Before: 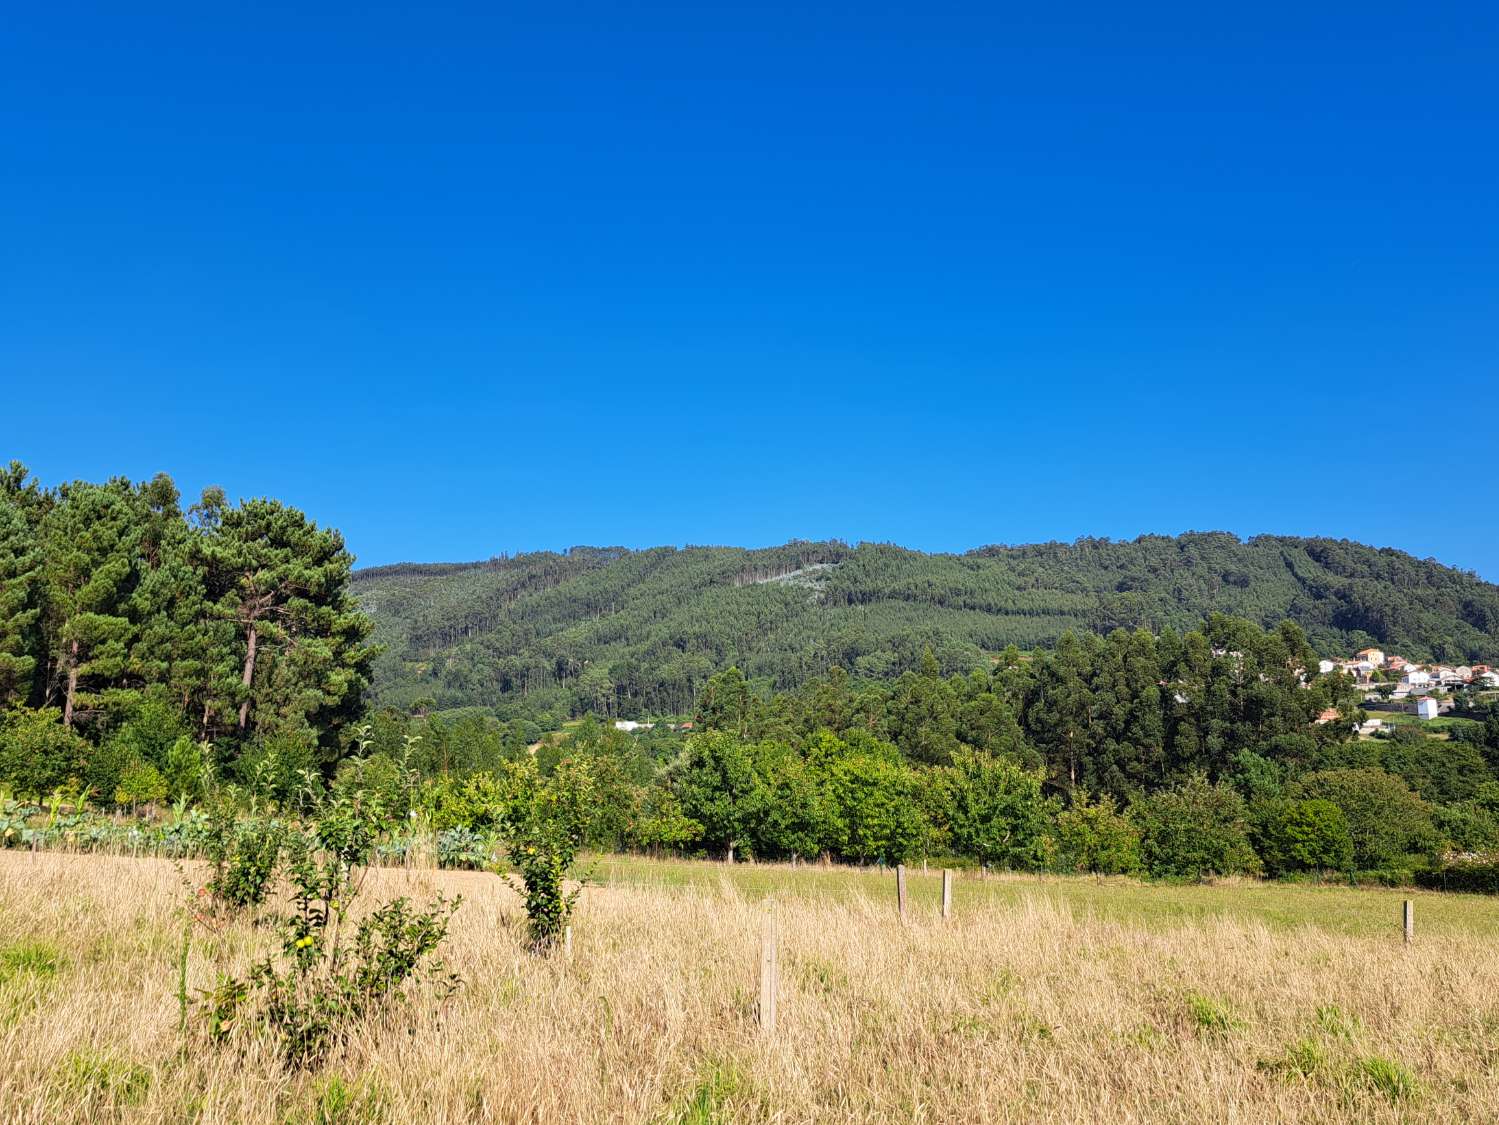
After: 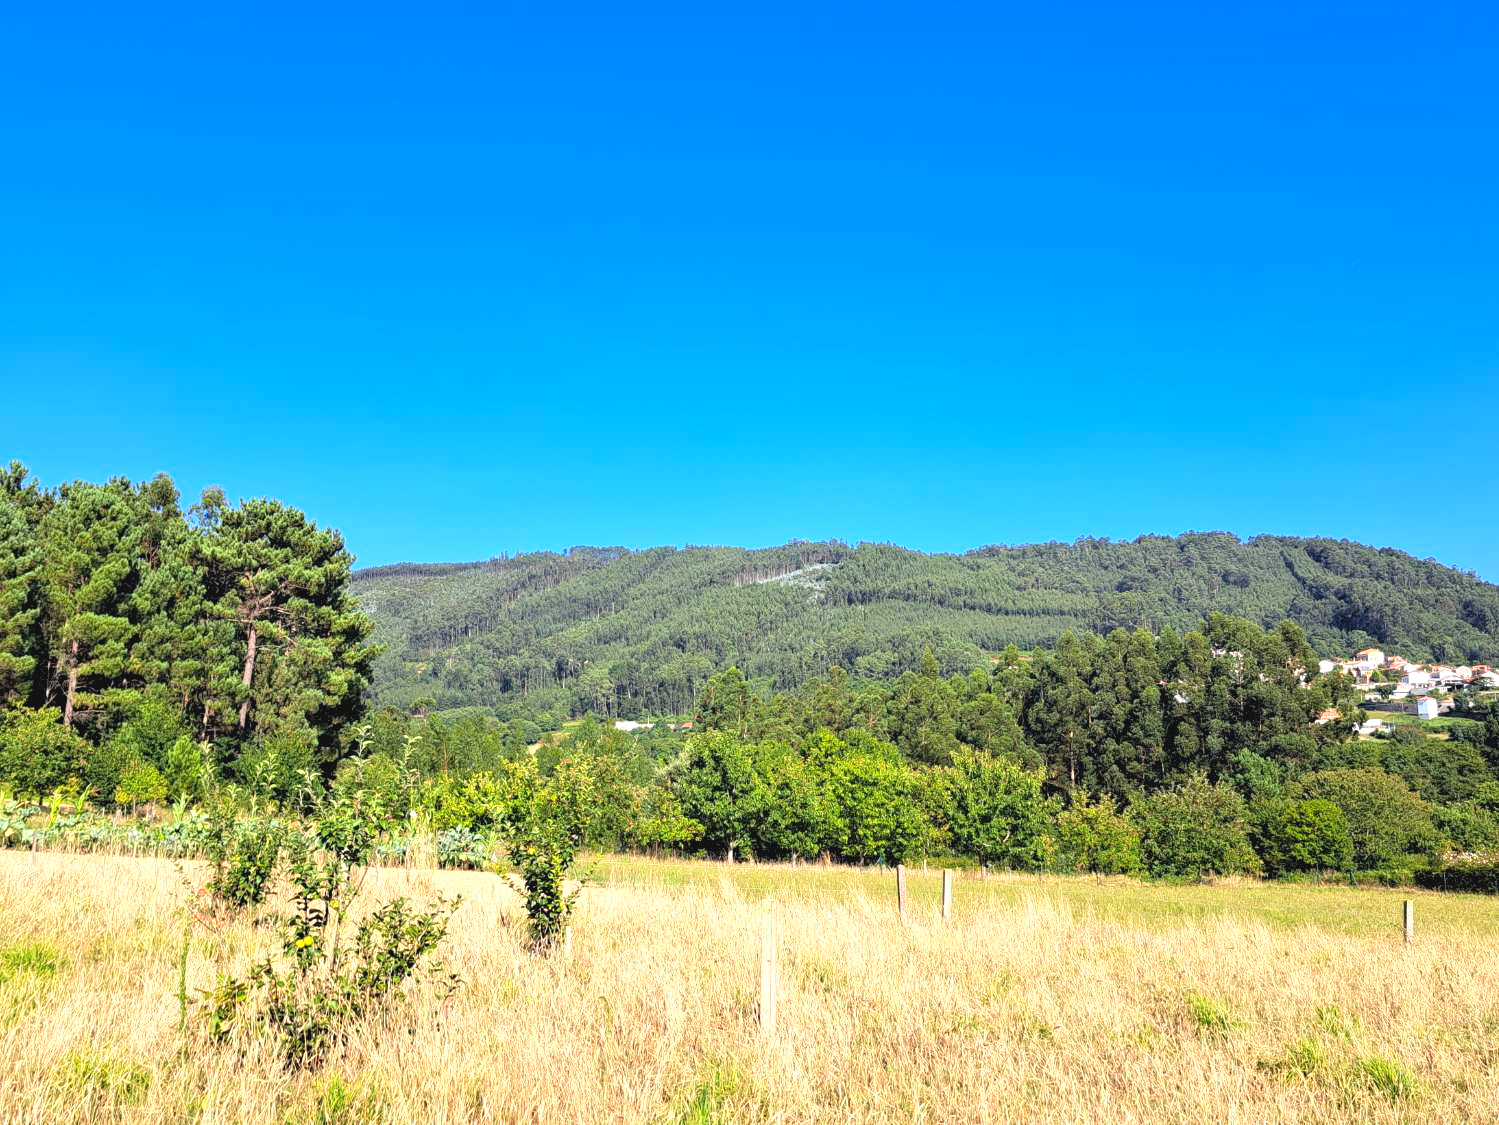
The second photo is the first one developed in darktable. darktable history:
contrast brightness saturation: contrast -0.11
white balance: red 1, blue 1
rgb levels: levels [[0.013, 0.434, 0.89], [0, 0.5, 1], [0, 0.5, 1]]
exposure: black level correction 0, exposure 0.7 EV, compensate exposure bias true, compensate highlight preservation false
